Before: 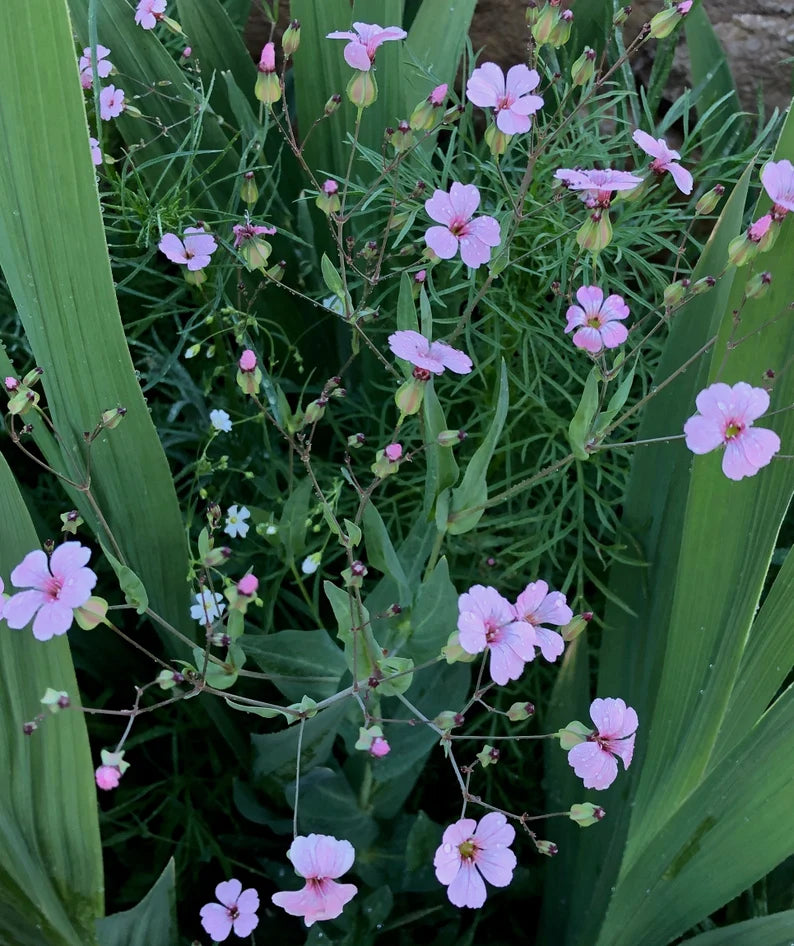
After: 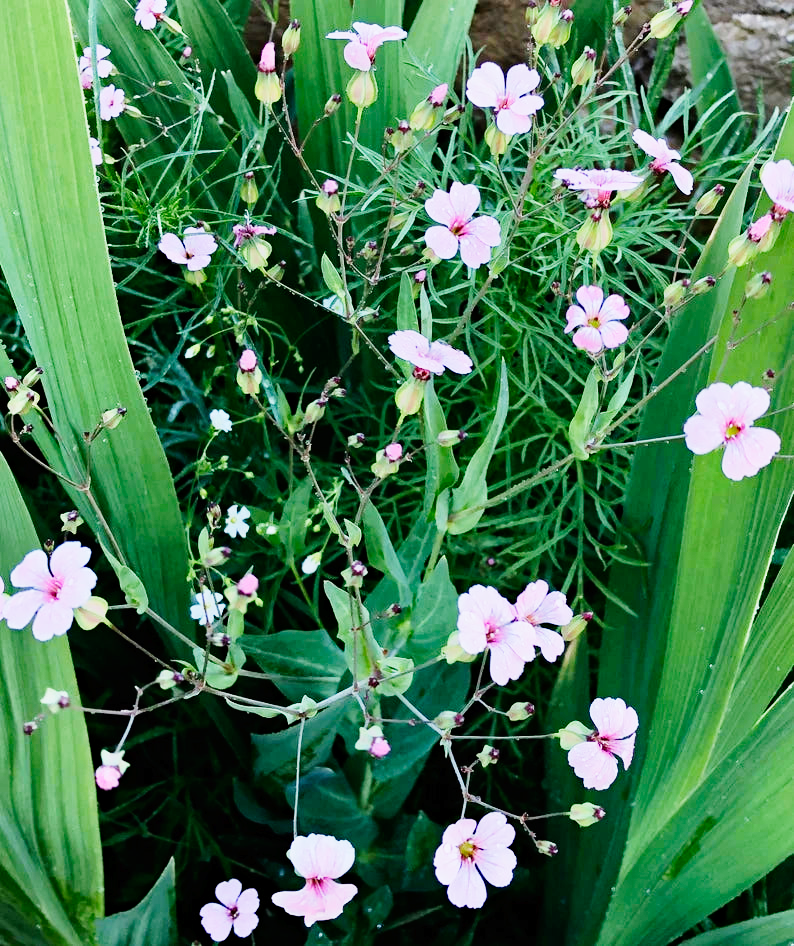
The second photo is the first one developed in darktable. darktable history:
rotate and perspective: automatic cropping original format, crop left 0, crop top 0
base curve: curves: ch0 [(0, 0) (0, 0.001) (0.001, 0.001) (0.004, 0.002) (0.007, 0.004) (0.015, 0.013) (0.033, 0.045) (0.052, 0.096) (0.075, 0.17) (0.099, 0.241) (0.163, 0.42) (0.219, 0.55) (0.259, 0.616) (0.327, 0.722) (0.365, 0.765) (0.522, 0.873) (0.547, 0.881) (0.689, 0.919) (0.826, 0.952) (1, 1)], preserve colors none
haze removal: compatibility mode true, adaptive false
